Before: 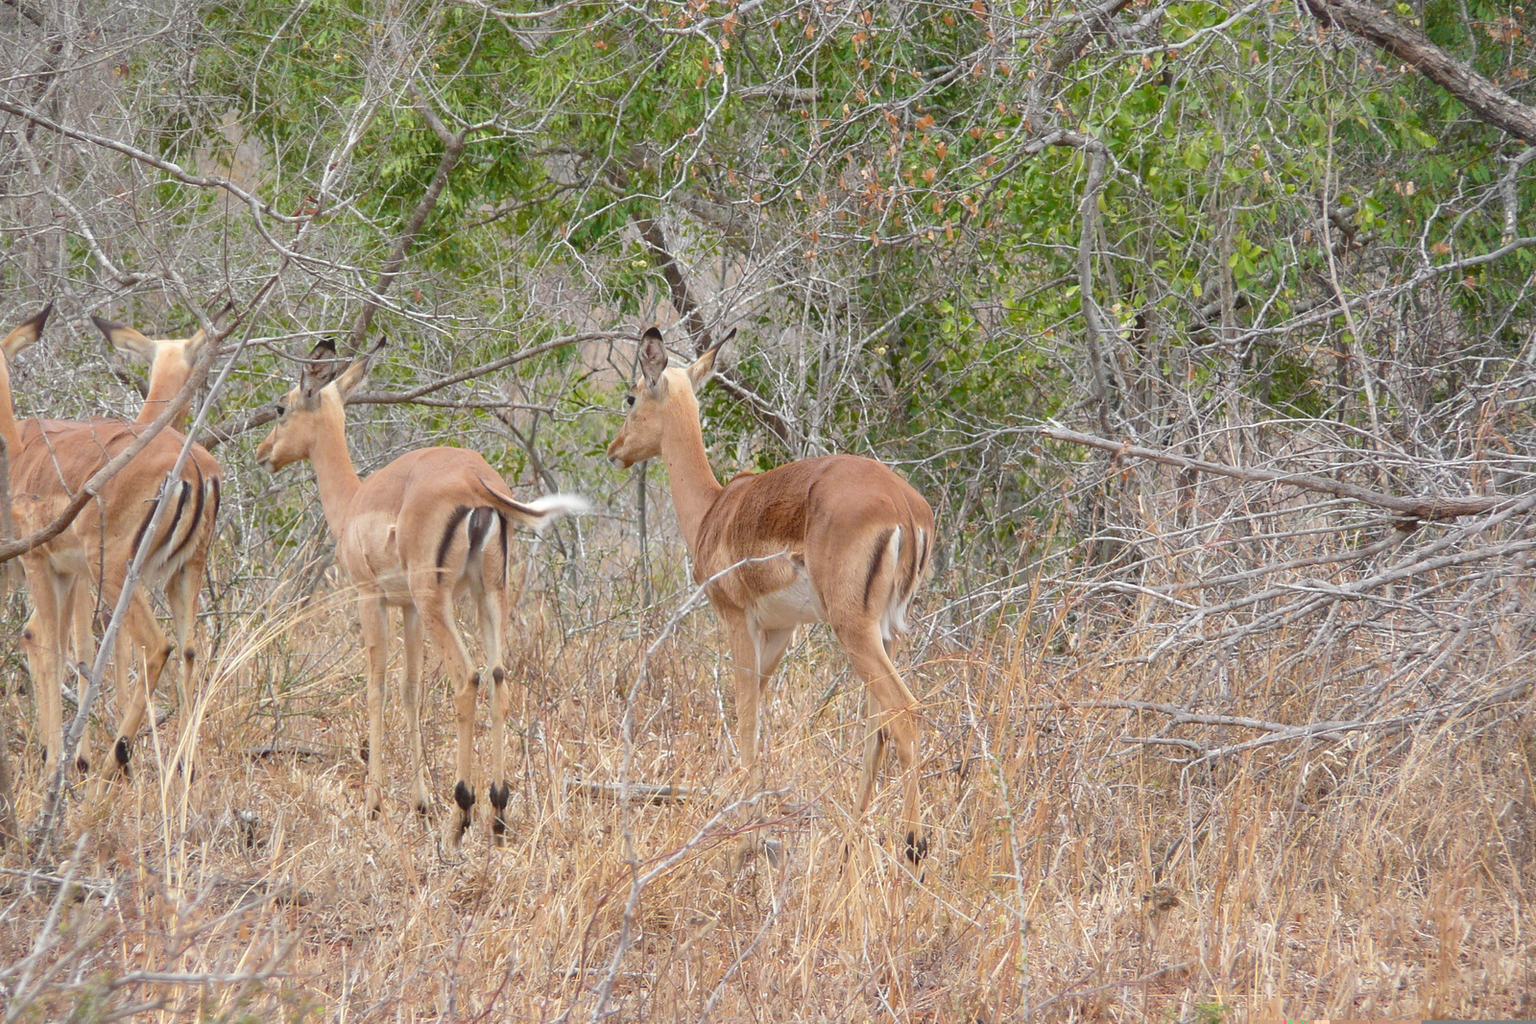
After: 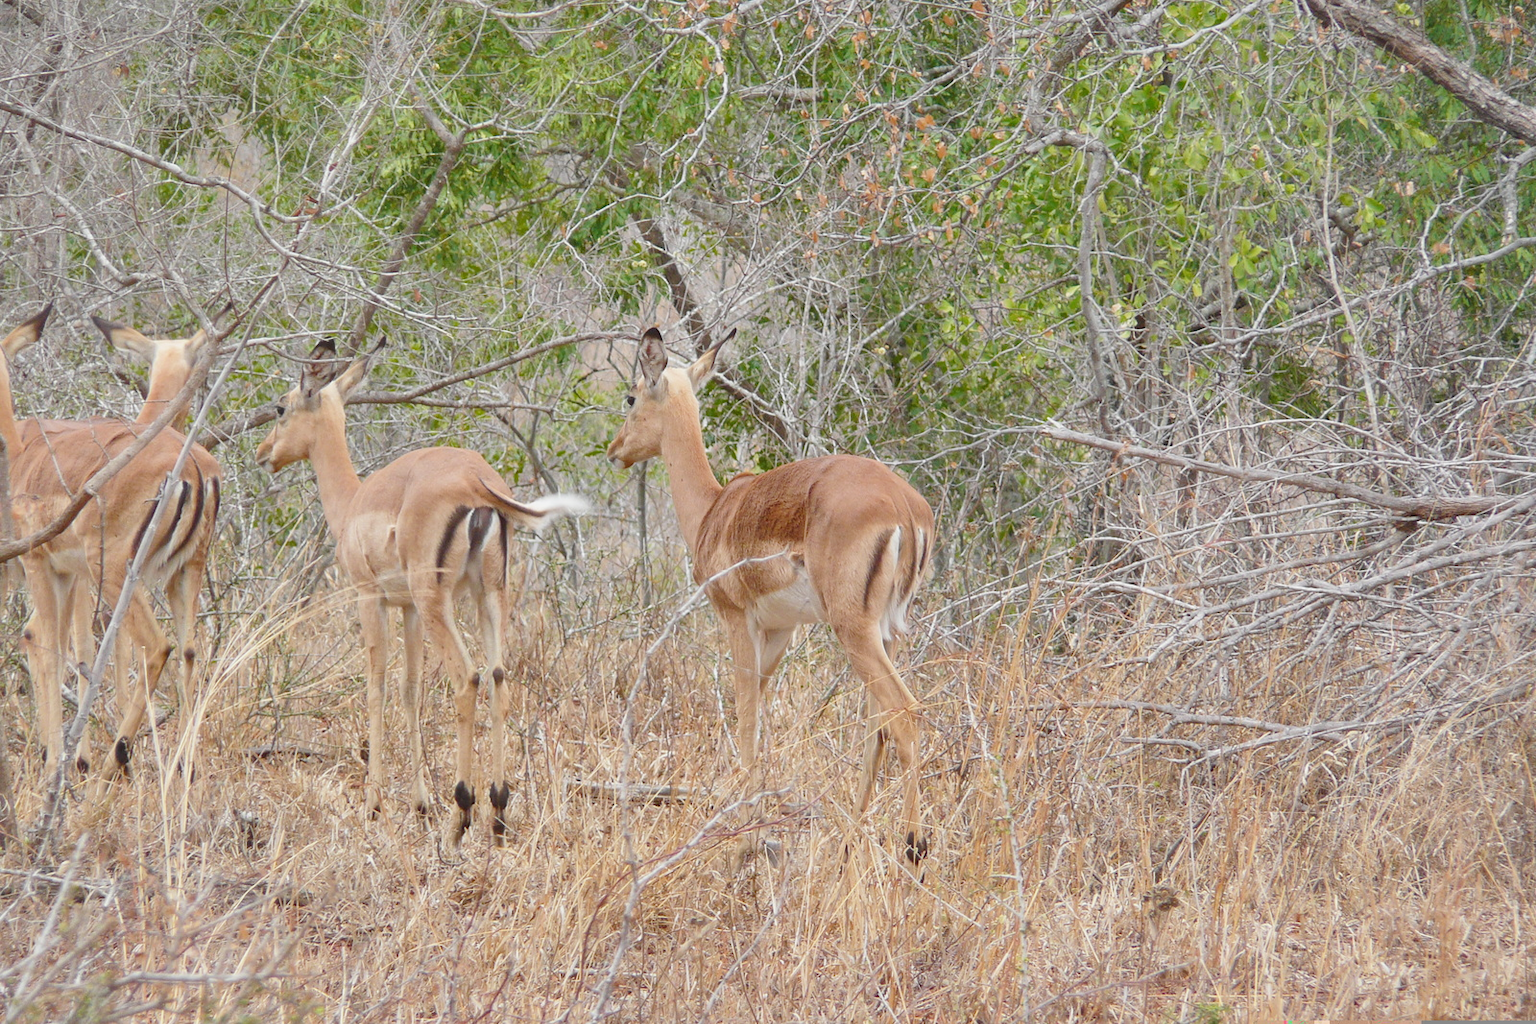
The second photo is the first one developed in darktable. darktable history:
tone curve: curves: ch0 [(0, 0.047) (0.199, 0.263) (0.47, 0.555) (0.805, 0.839) (1, 0.962)], preserve colors none
shadows and highlights: highlights color adjustment 89.48%, soften with gaussian
